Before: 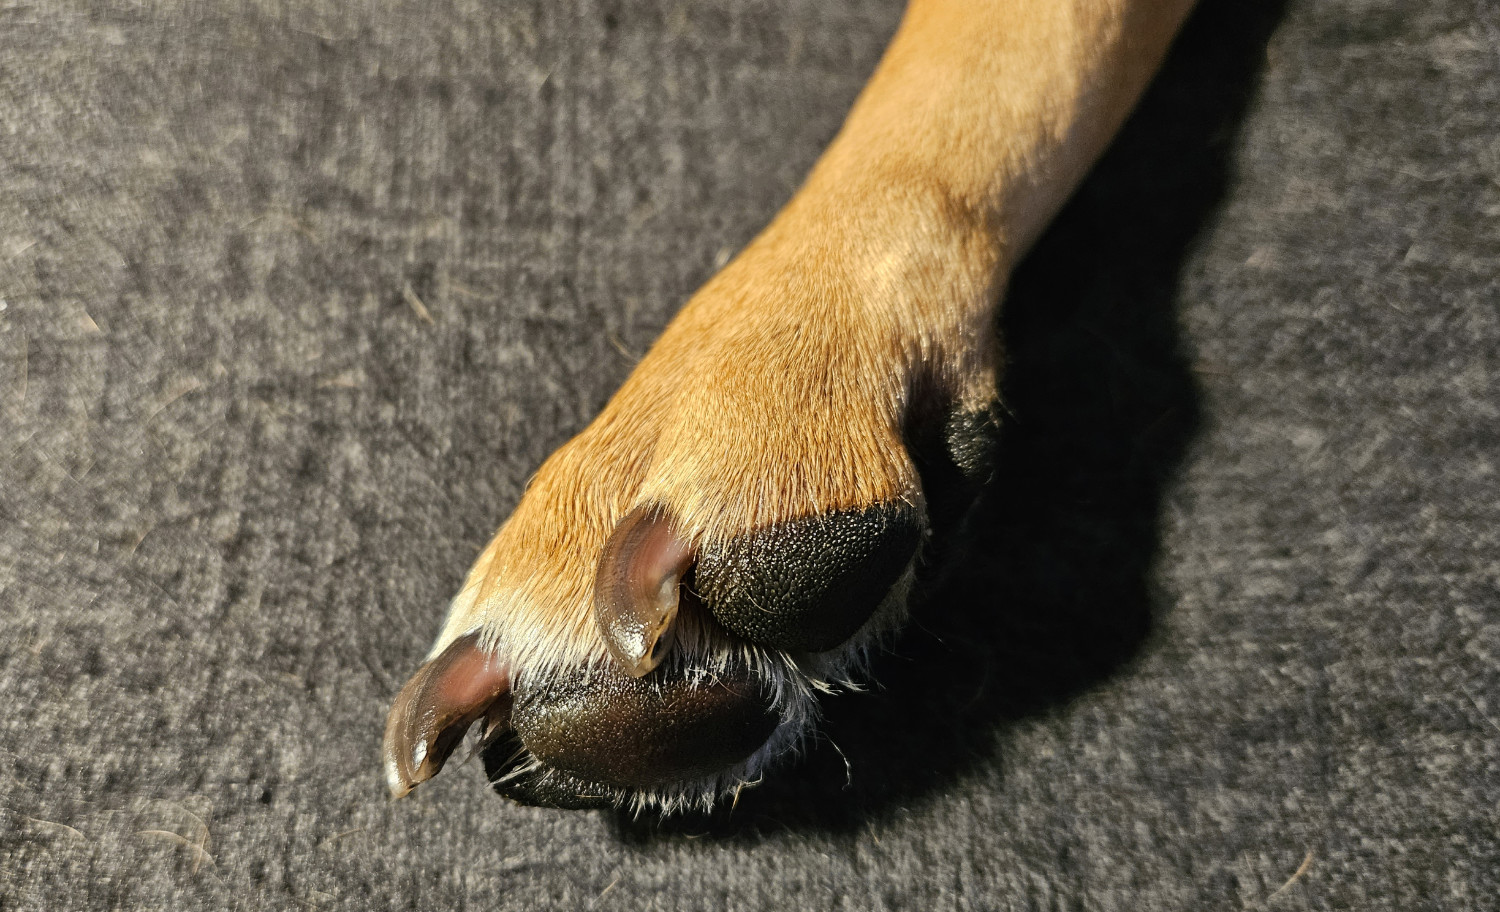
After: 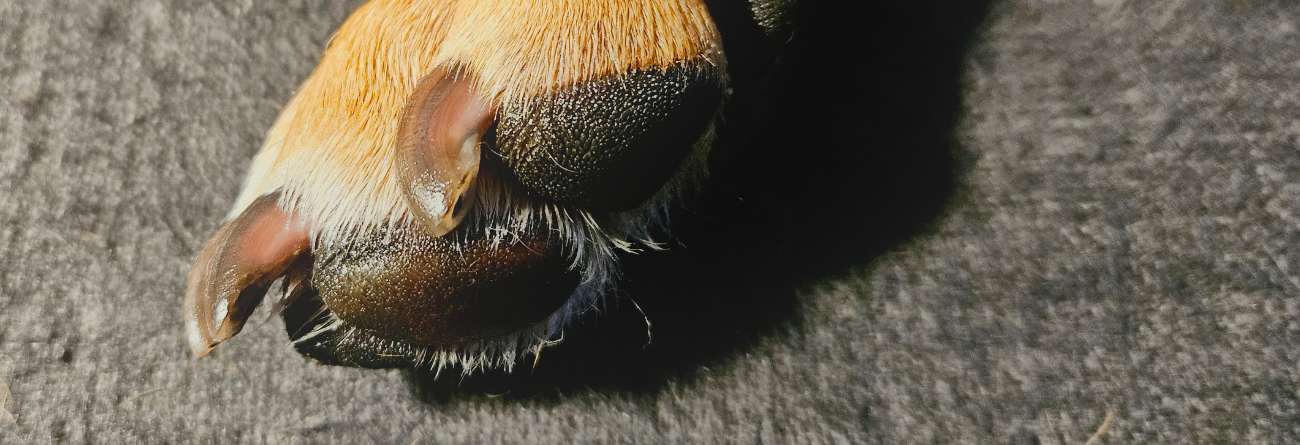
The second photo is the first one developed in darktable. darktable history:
contrast brightness saturation: contrast 0.109, saturation -0.161
crop and rotate: left 13.272%, top 48.36%, bottom 2.747%
local contrast: detail 69%
tone curve: curves: ch0 [(0, 0) (0.07, 0.057) (0.15, 0.177) (0.352, 0.445) (0.59, 0.703) (0.857, 0.908) (1, 1)], preserve colors none
